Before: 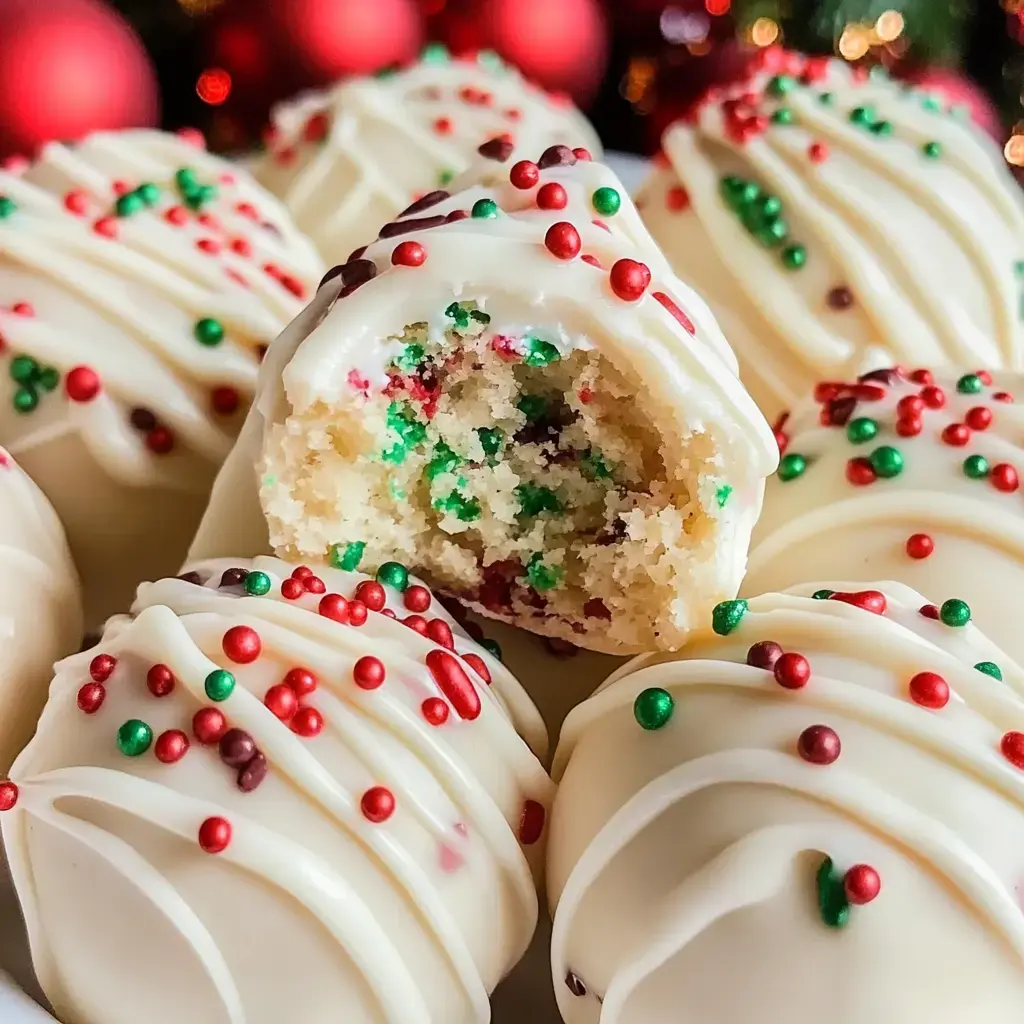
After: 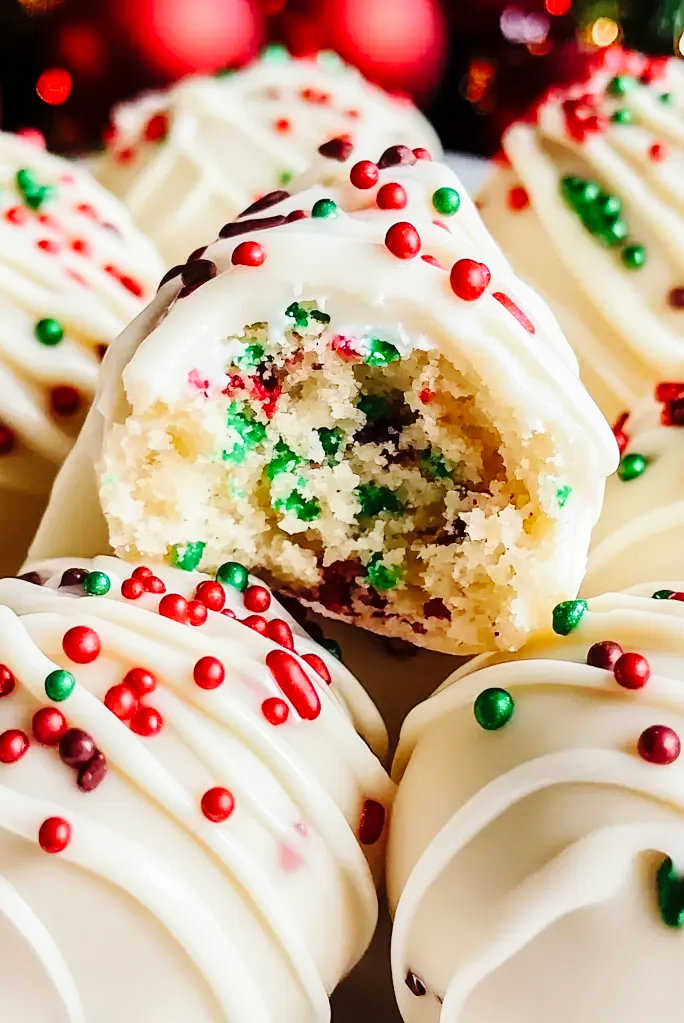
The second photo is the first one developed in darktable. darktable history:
crop and rotate: left 15.658%, right 17.463%
tone equalizer: edges refinement/feathering 500, mask exposure compensation -1.25 EV, preserve details no
base curve: curves: ch0 [(0, 0) (0.036, 0.025) (0.121, 0.166) (0.206, 0.329) (0.605, 0.79) (1, 1)], preserve colors none
